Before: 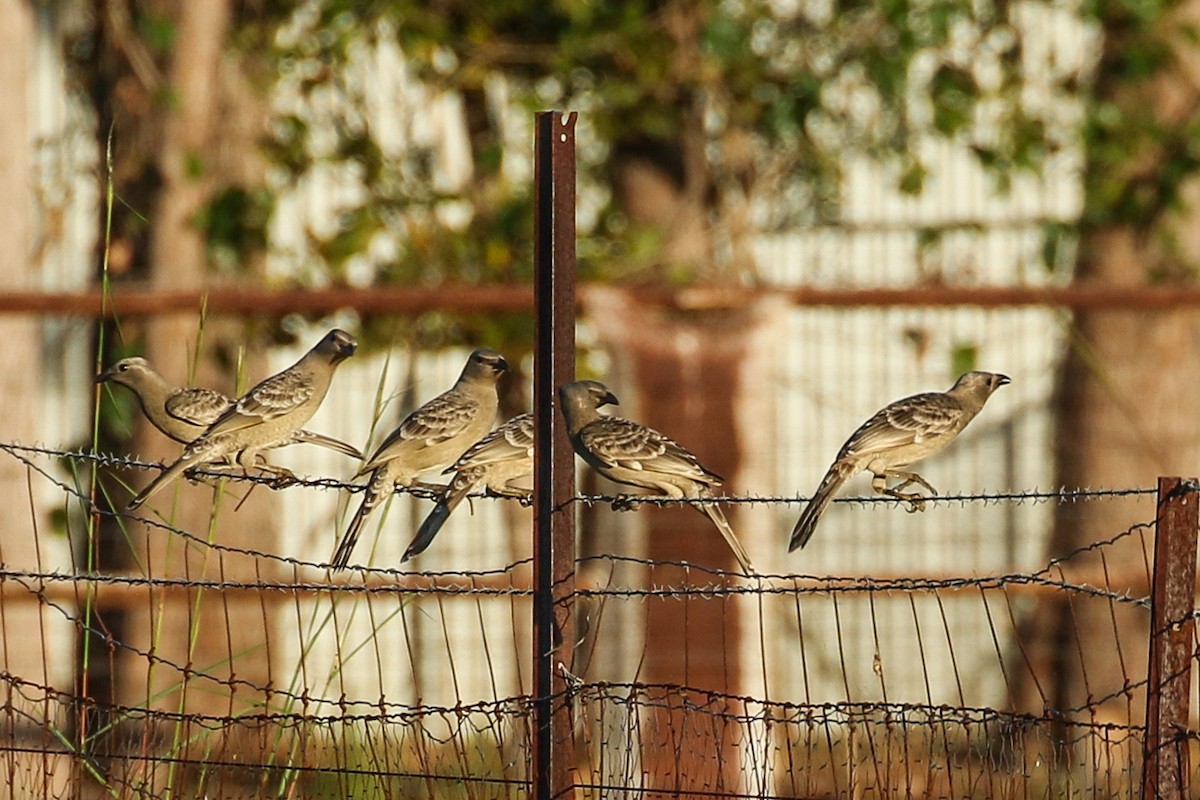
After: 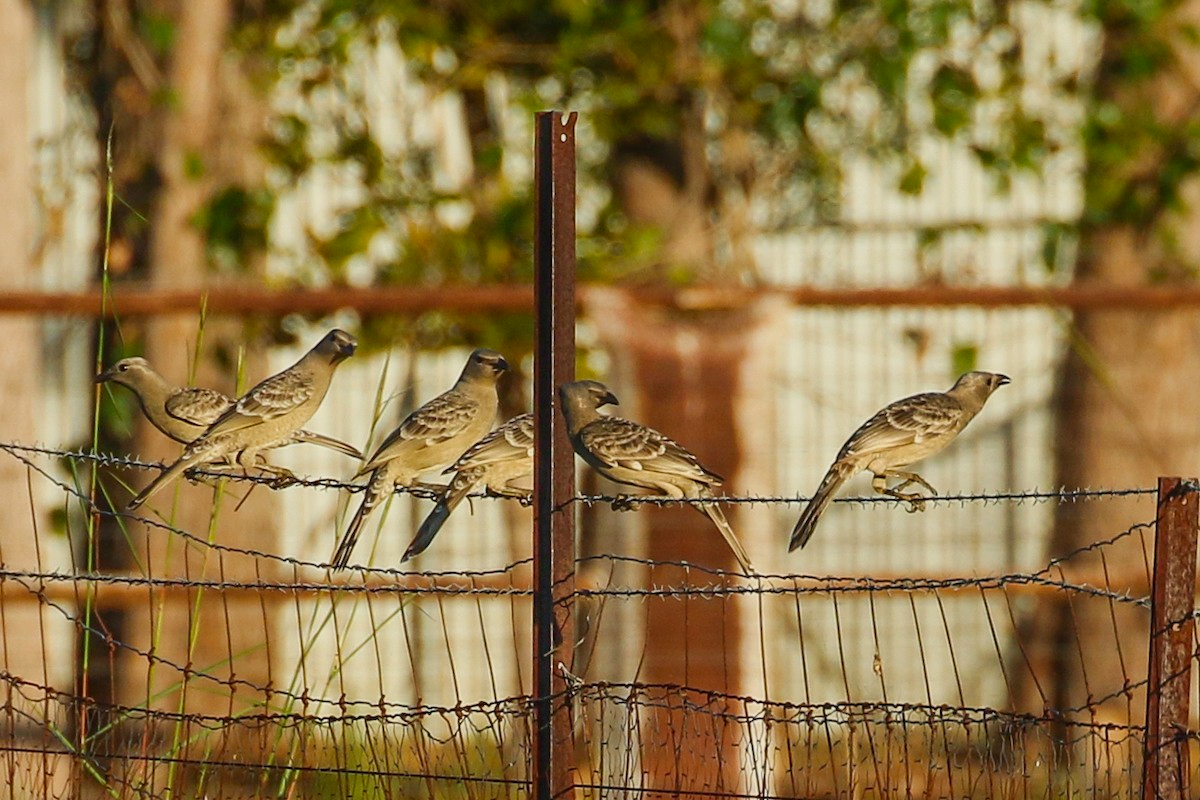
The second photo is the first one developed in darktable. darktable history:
color balance rgb: linear chroma grading › global chroma 15.346%, perceptual saturation grading › global saturation 0.166%, contrast -10.413%
